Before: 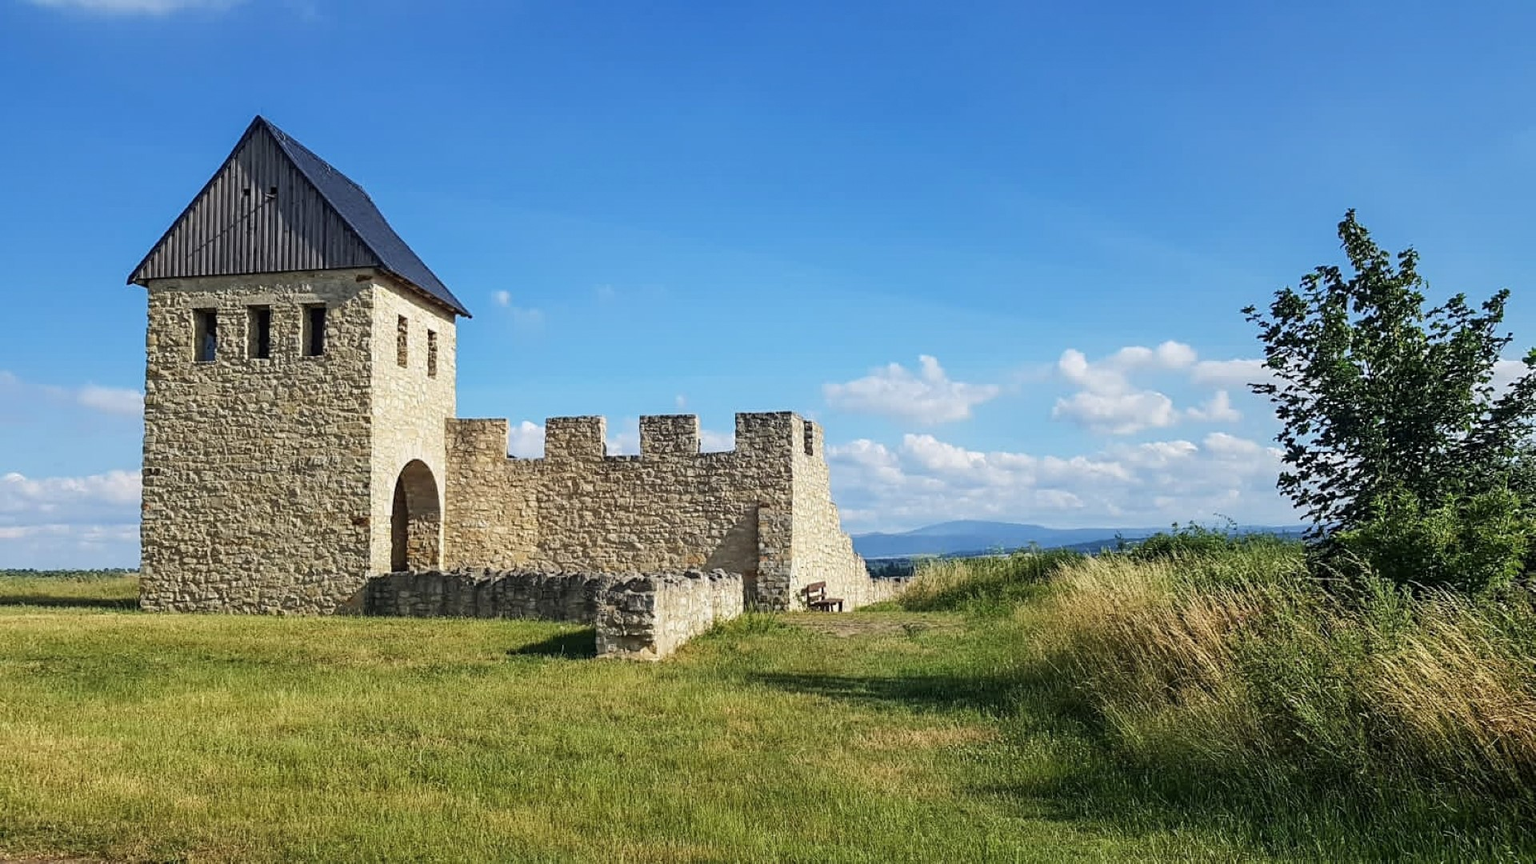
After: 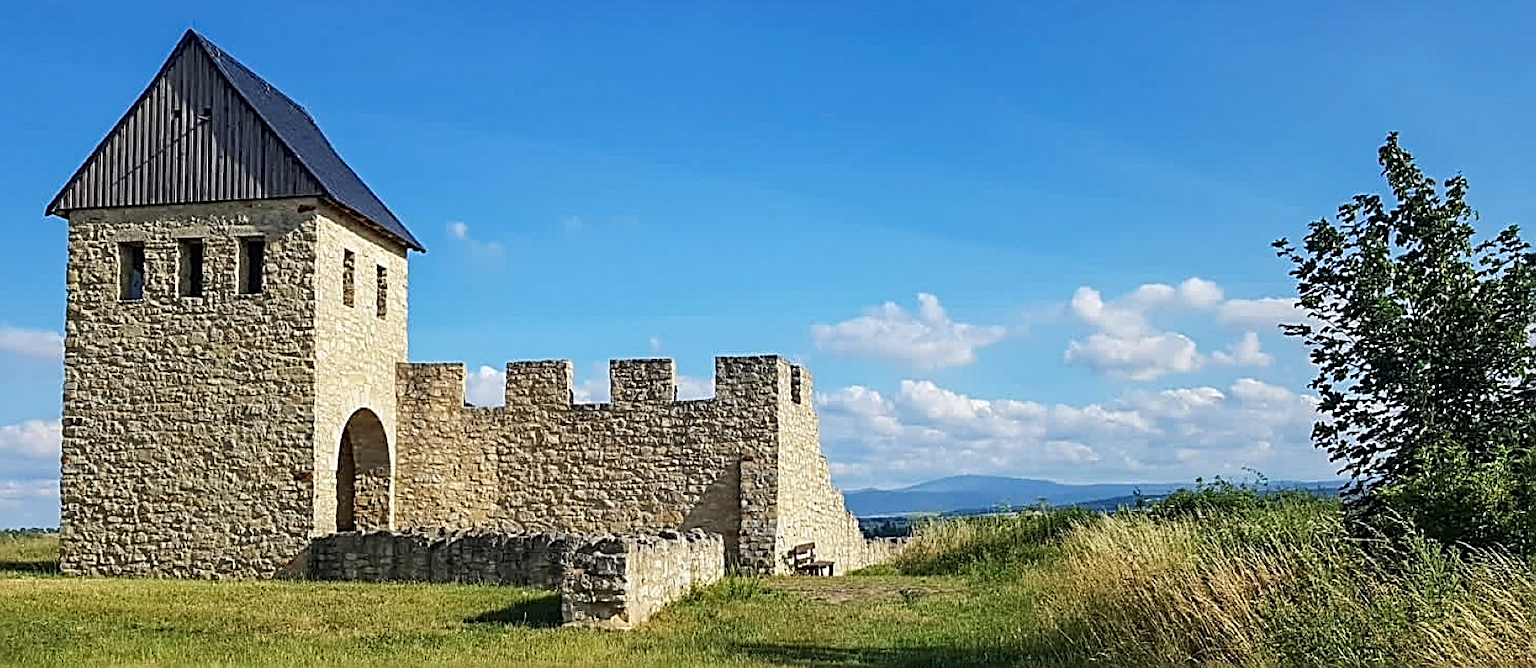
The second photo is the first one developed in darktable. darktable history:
crop: left 5.596%, top 10.314%, right 3.534%, bottom 19.395%
haze removal: compatibility mode true, adaptive false
sharpen: radius 2.676, amount 0.669
